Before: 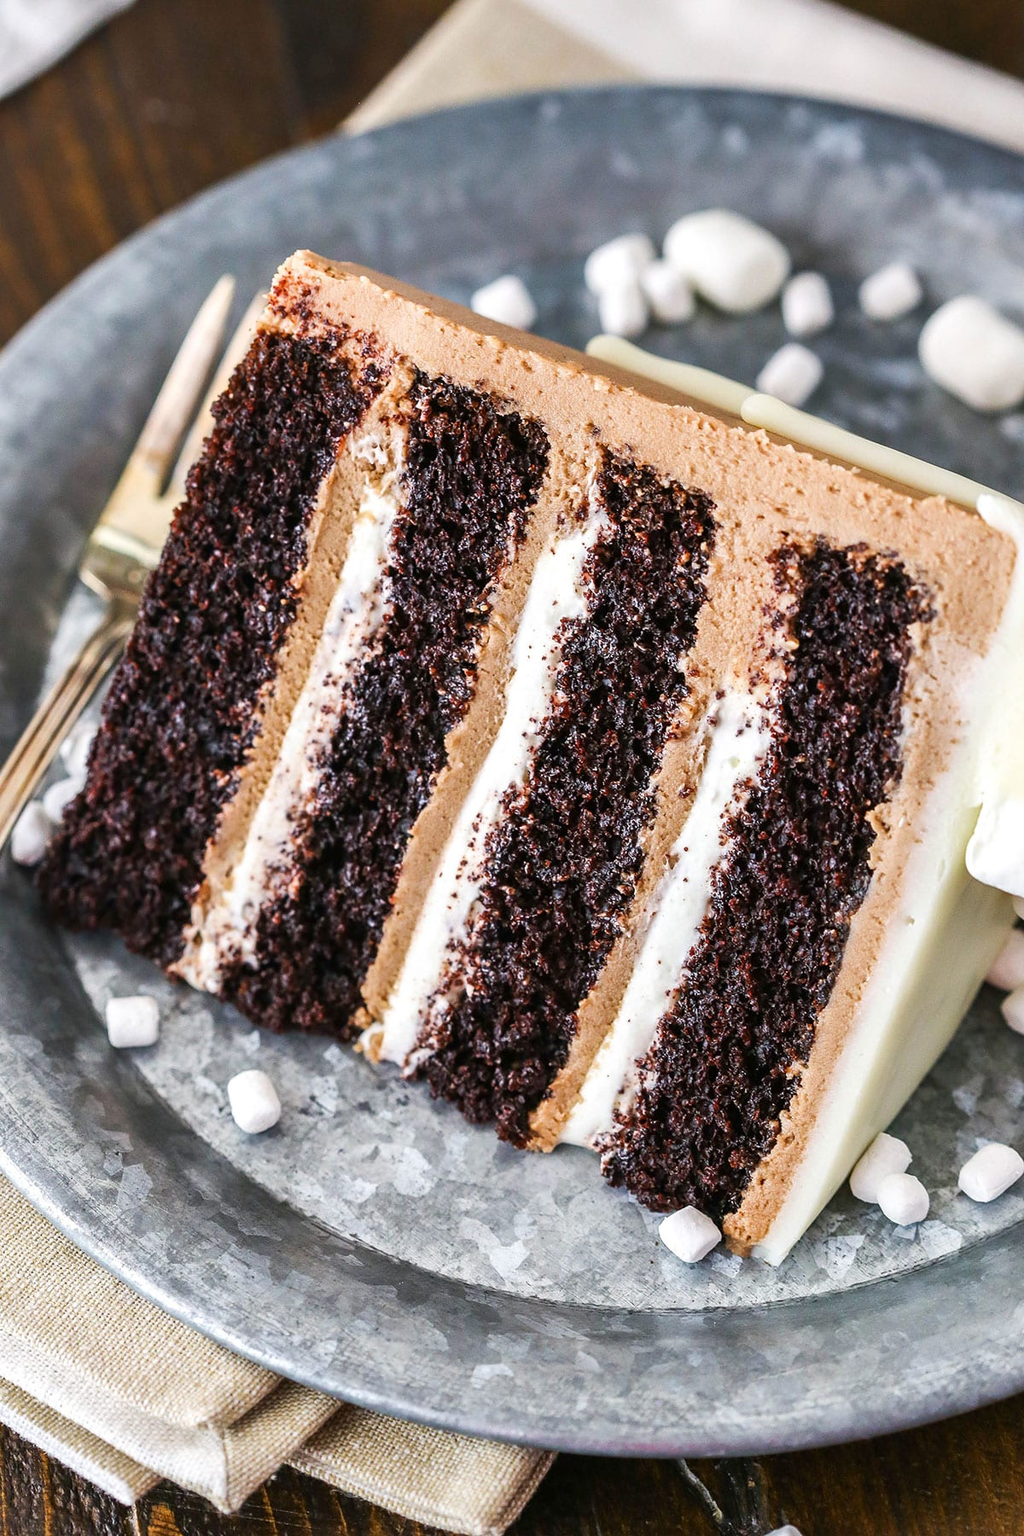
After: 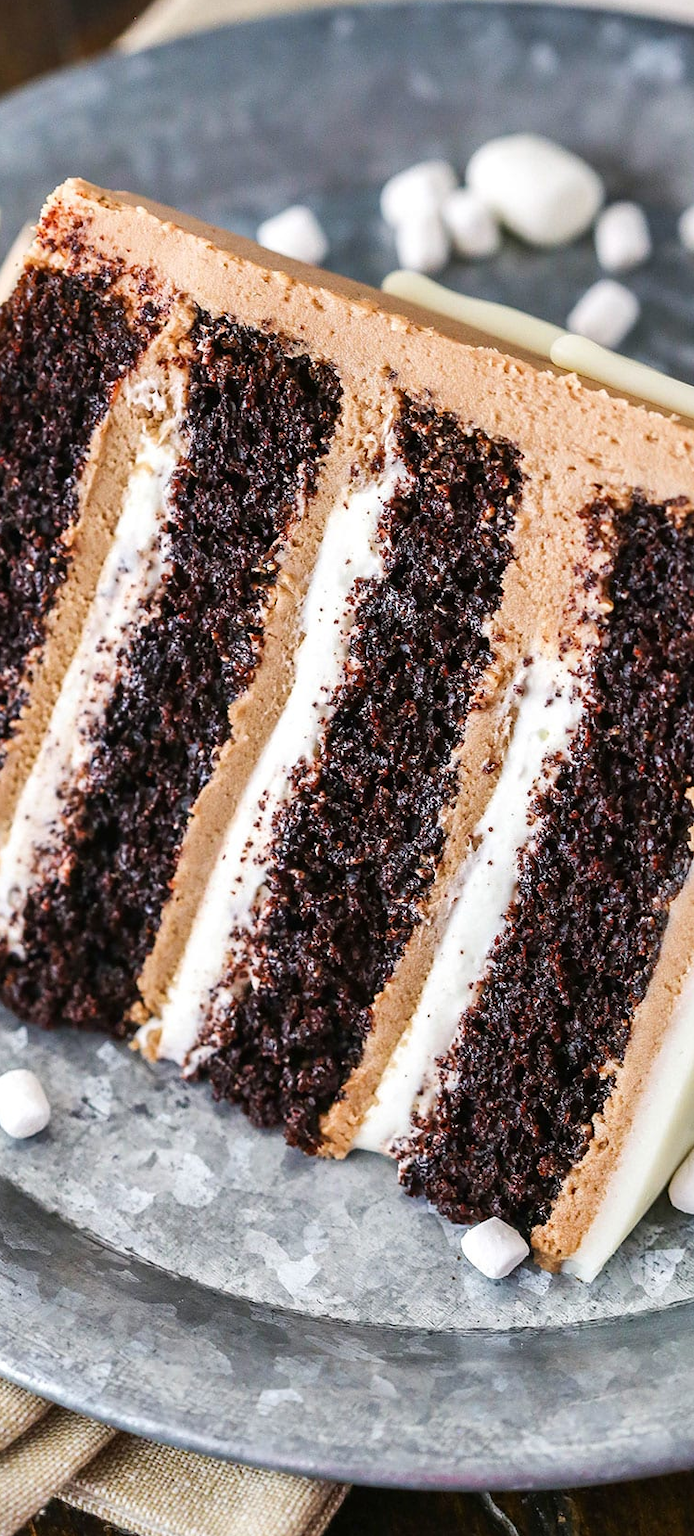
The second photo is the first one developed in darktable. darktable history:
crop and rotate: left 22.989%, top 5.64%, right 14.58%, bottom 2.329%
